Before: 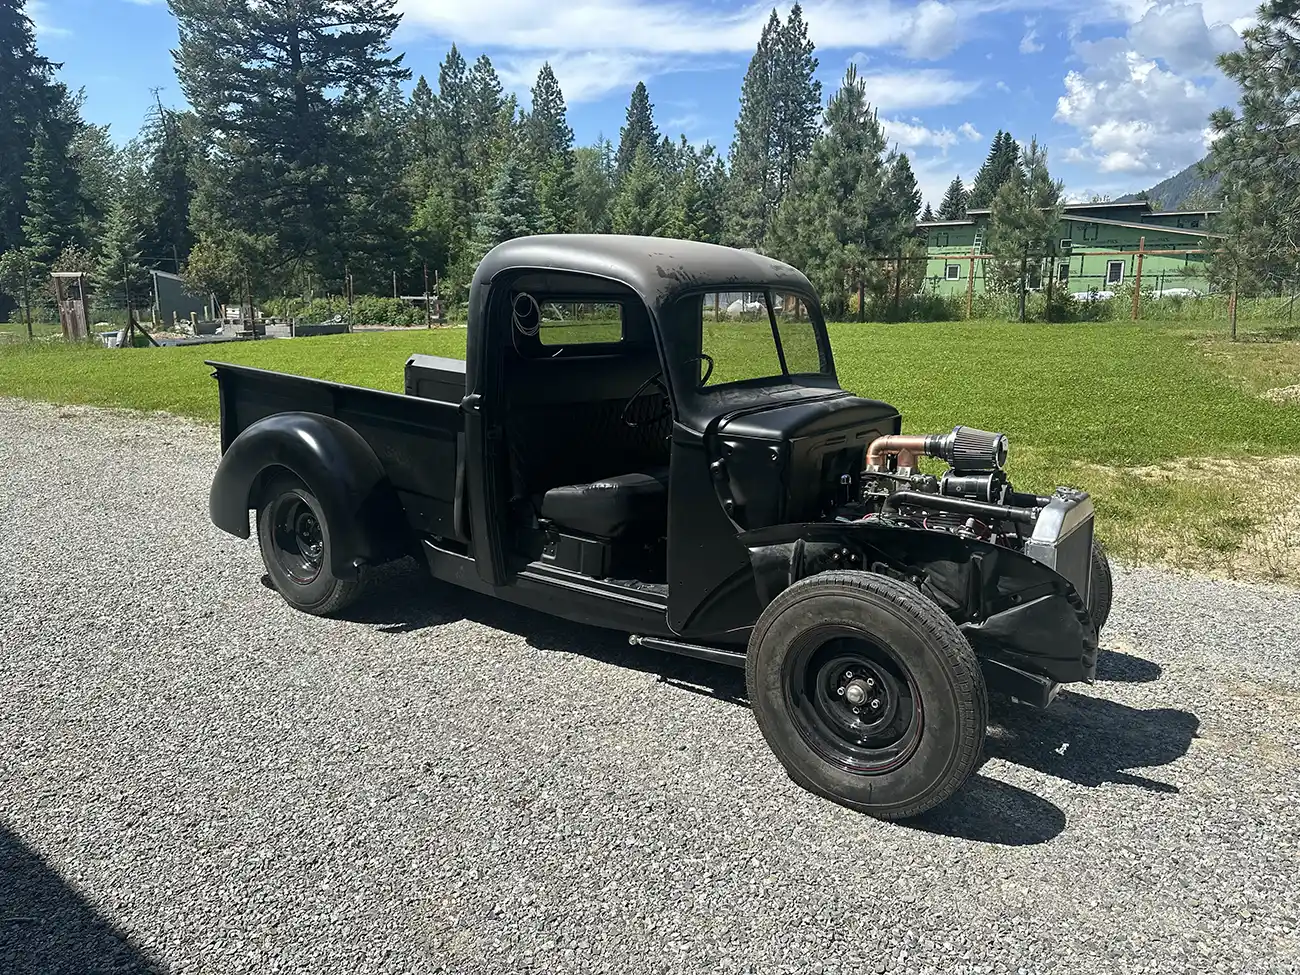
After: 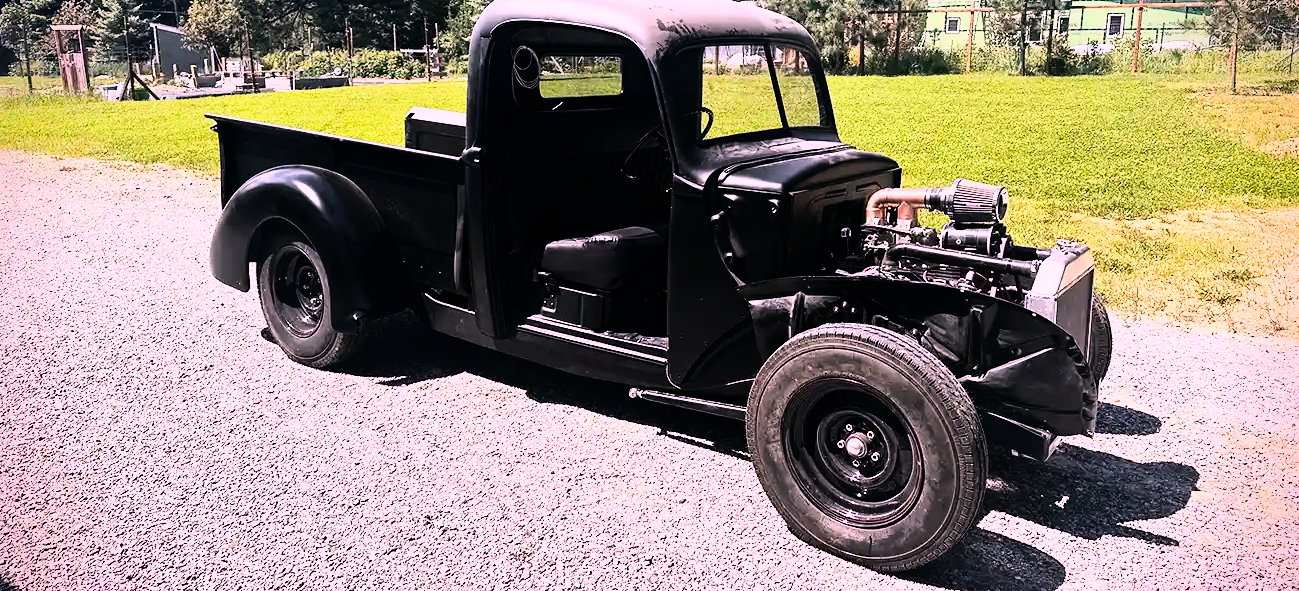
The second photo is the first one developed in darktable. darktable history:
crop and rotate: top 25.357%, bottom 13.942%
rgb curve: curves: ch0 [(0, 0) (0.21, 0.15) (0.24, 0.21) (0.5, 0.75) (0.75, 0.96) (0.89, 0.99) (1, 1)]; ch1 [(0, 0.02) (0.21, 0.13) (0.25, 0.2) (0.5, 0.67) (0.75, 0.9) (0.89, 0.97) (1, 1)]; ch2 [(0, 0.02) (0.21, 0.13) (0.25, 0.2) (0.5, 0.67) (0.75, 0.9) (0.89, 0.97) (1, 1)], compensate middle gray true
white balance: red 1.188, blue 1.11
vignetting: fall-off start 88.53%, fall-off radius 44.2%, saturation 0.376, width/height ratio 1.161
